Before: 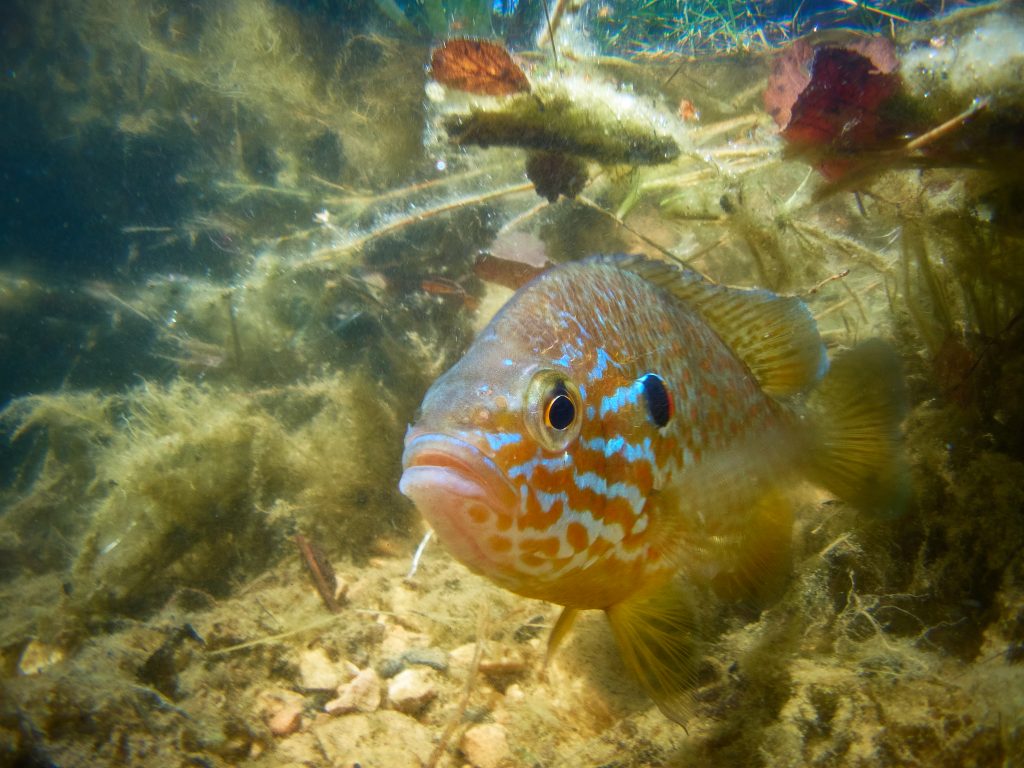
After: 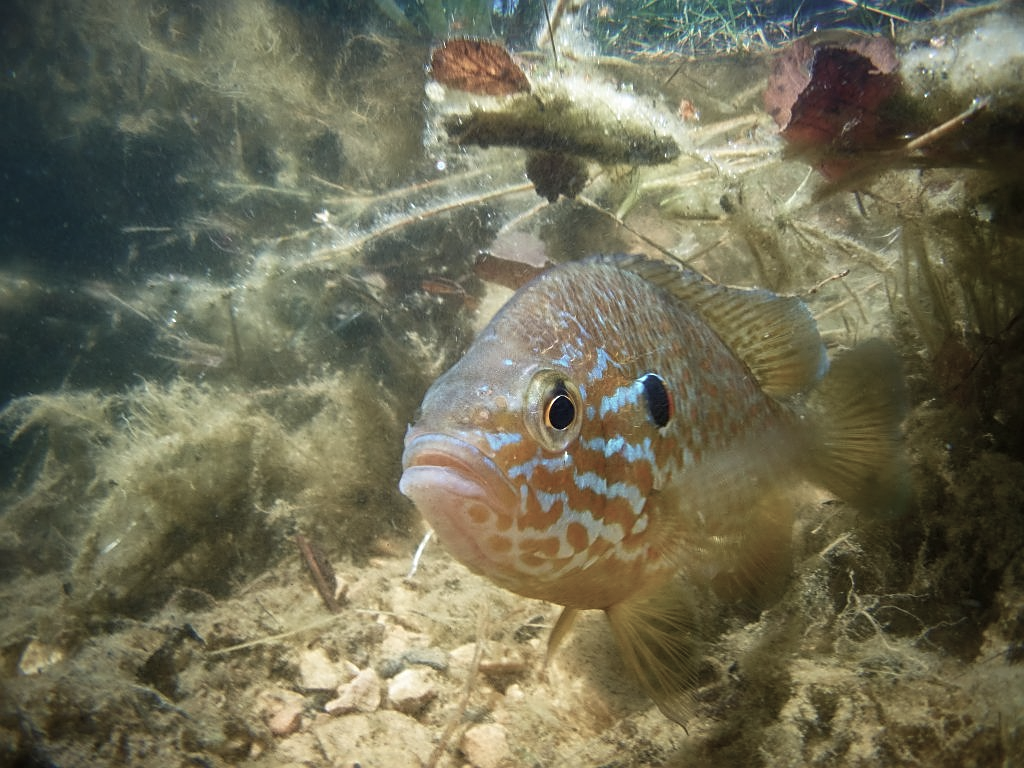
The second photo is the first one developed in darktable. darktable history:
color correction: highlights b* -0.008, saturation 0.569
sharpen: on, module defaults
